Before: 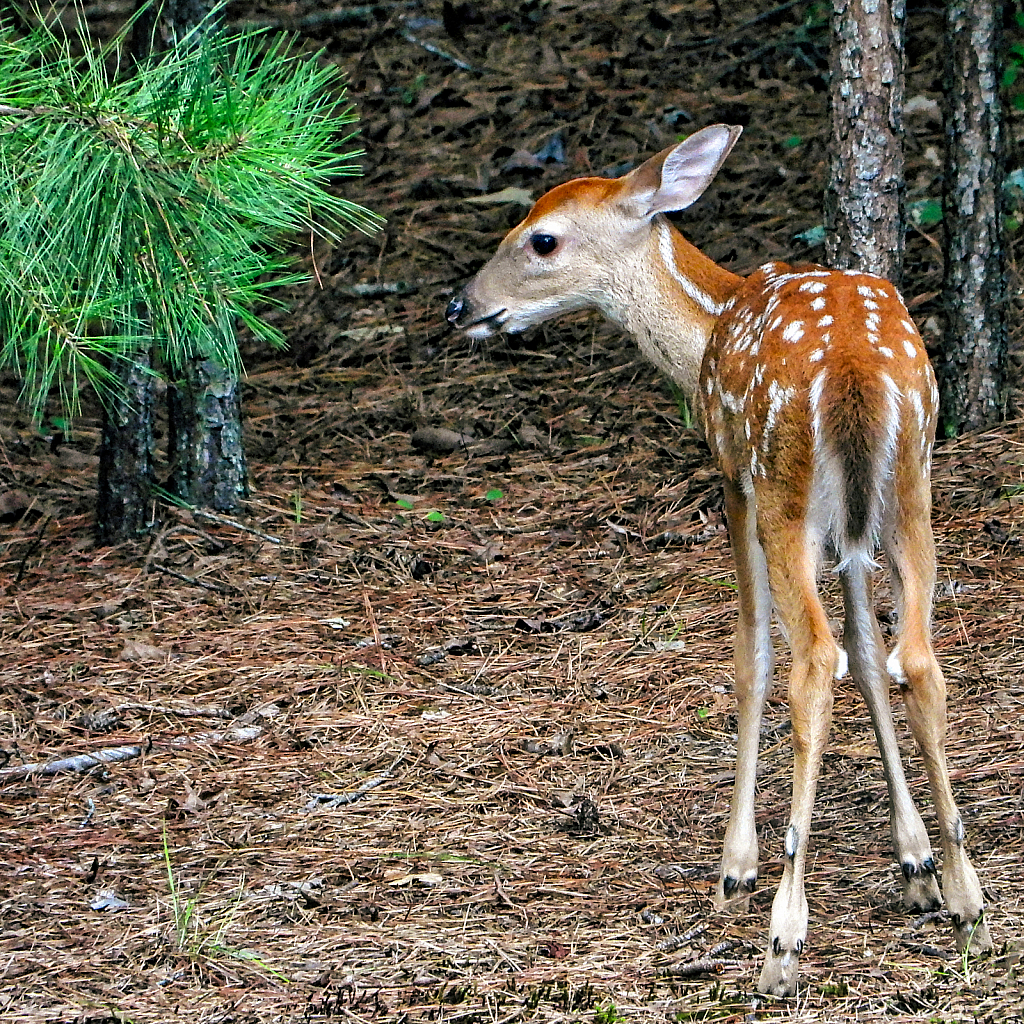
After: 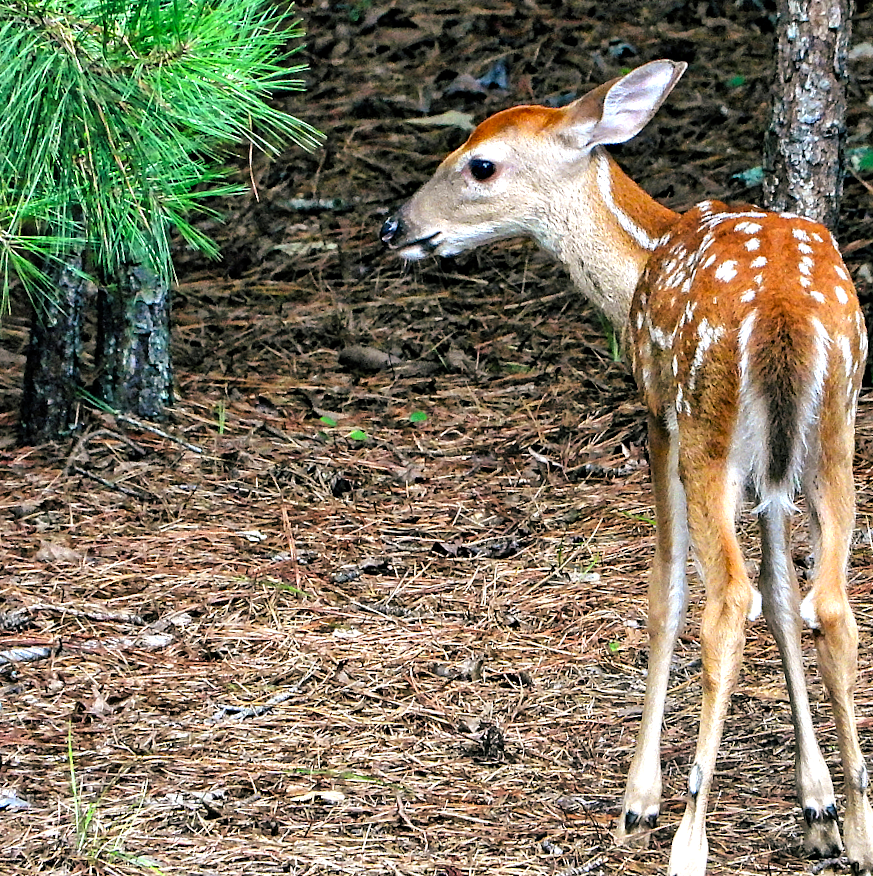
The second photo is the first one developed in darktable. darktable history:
crop and rotate: angle -3.26°, left 5.231%, top 5.209%, right 4.709%, bottom 4.442%
tone equalizer: -8 EV -0.395 EV, -7 EV -0.415 EV, -6 EV -0.309 EV, -5 EV -0.21 EV, -3 EV 0.238 EV, -2 EV 0.356 EV, -1 EV 0.411 EV, +0 EV 0.41 EV
